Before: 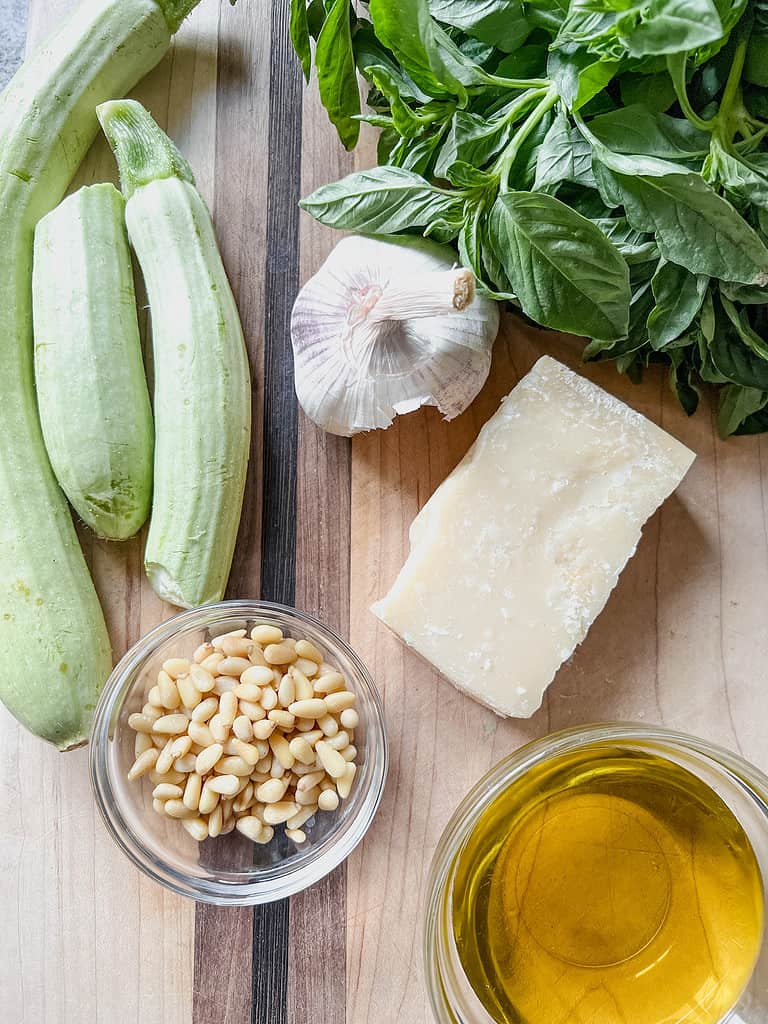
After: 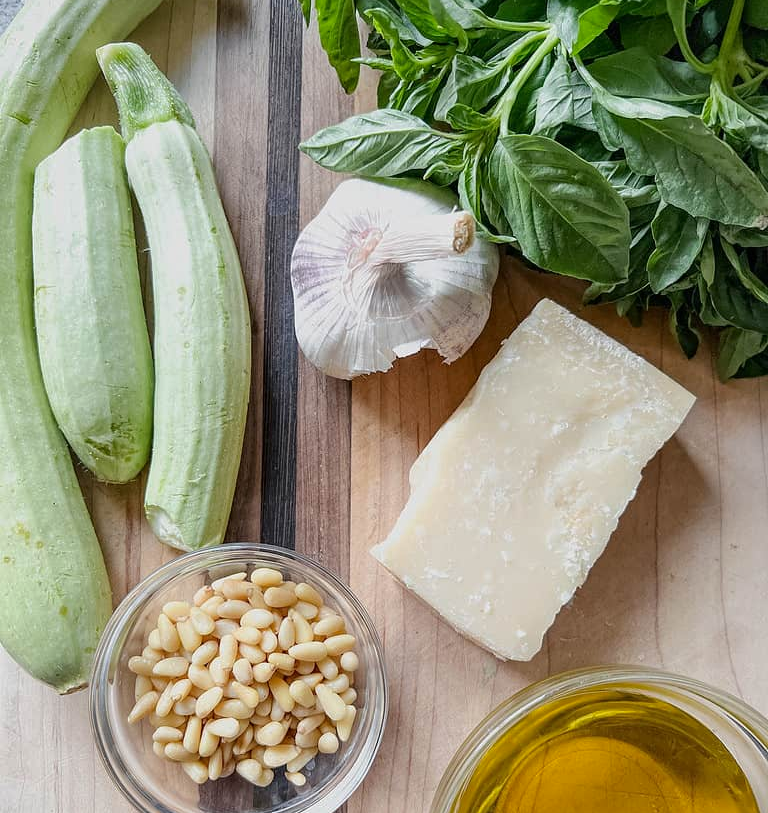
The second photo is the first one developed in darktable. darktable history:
crop and rotate: top 5.659%, bottom 14.853%
shadows and highlights: shadows -20.08, white point adjustment -2.04, highlights -34.87
